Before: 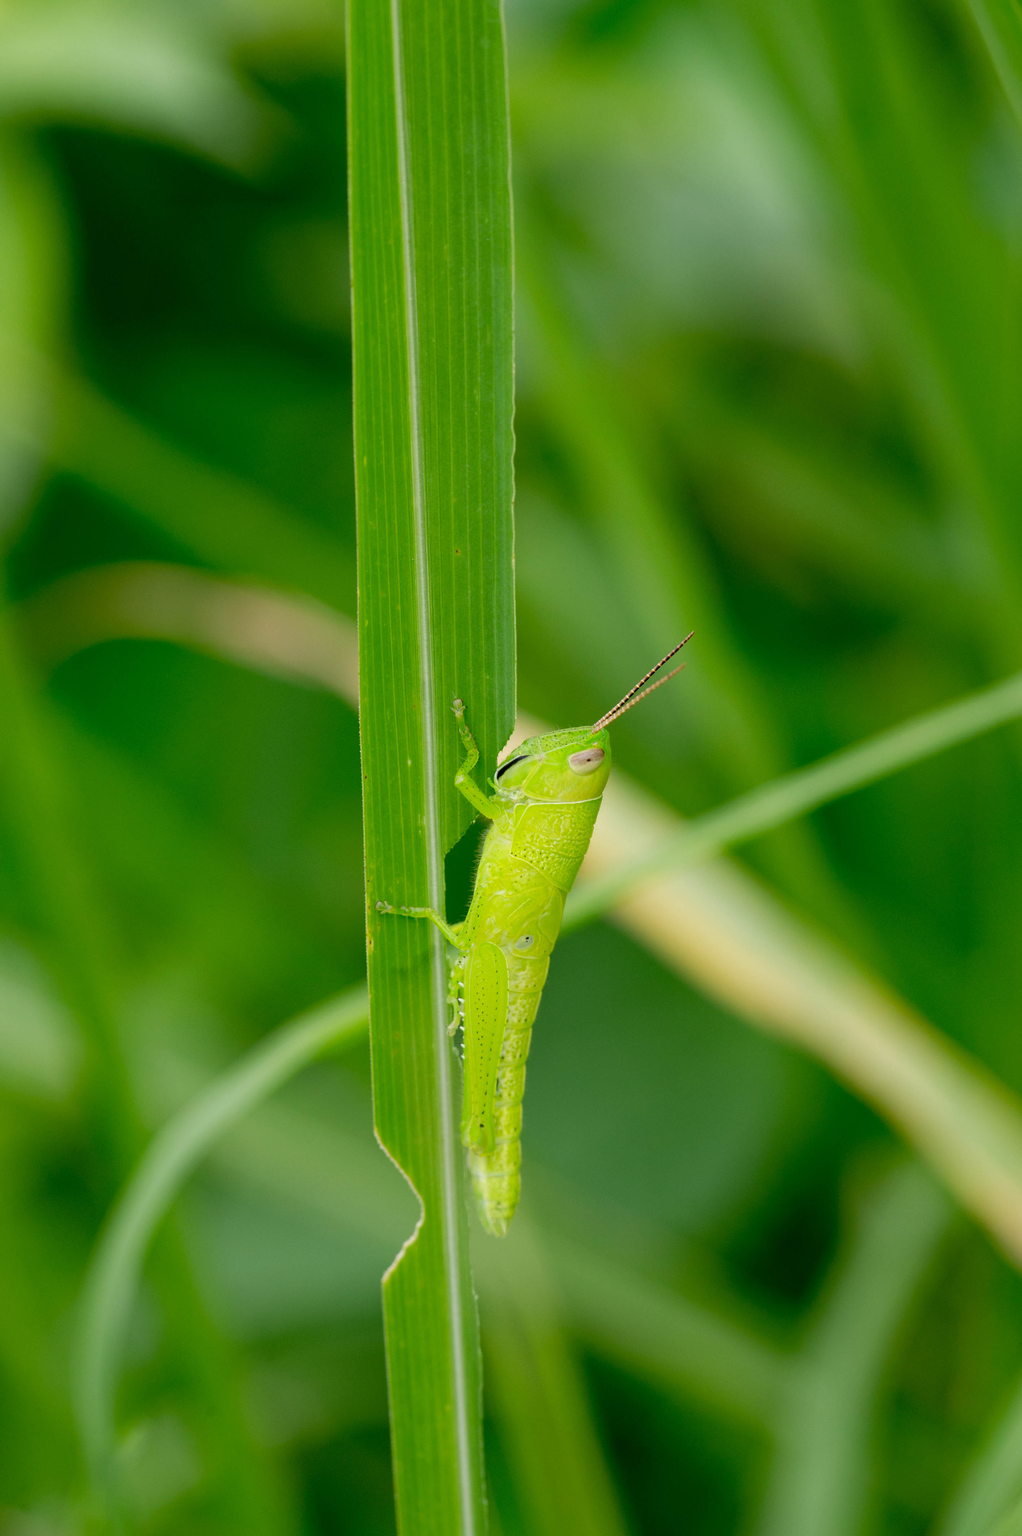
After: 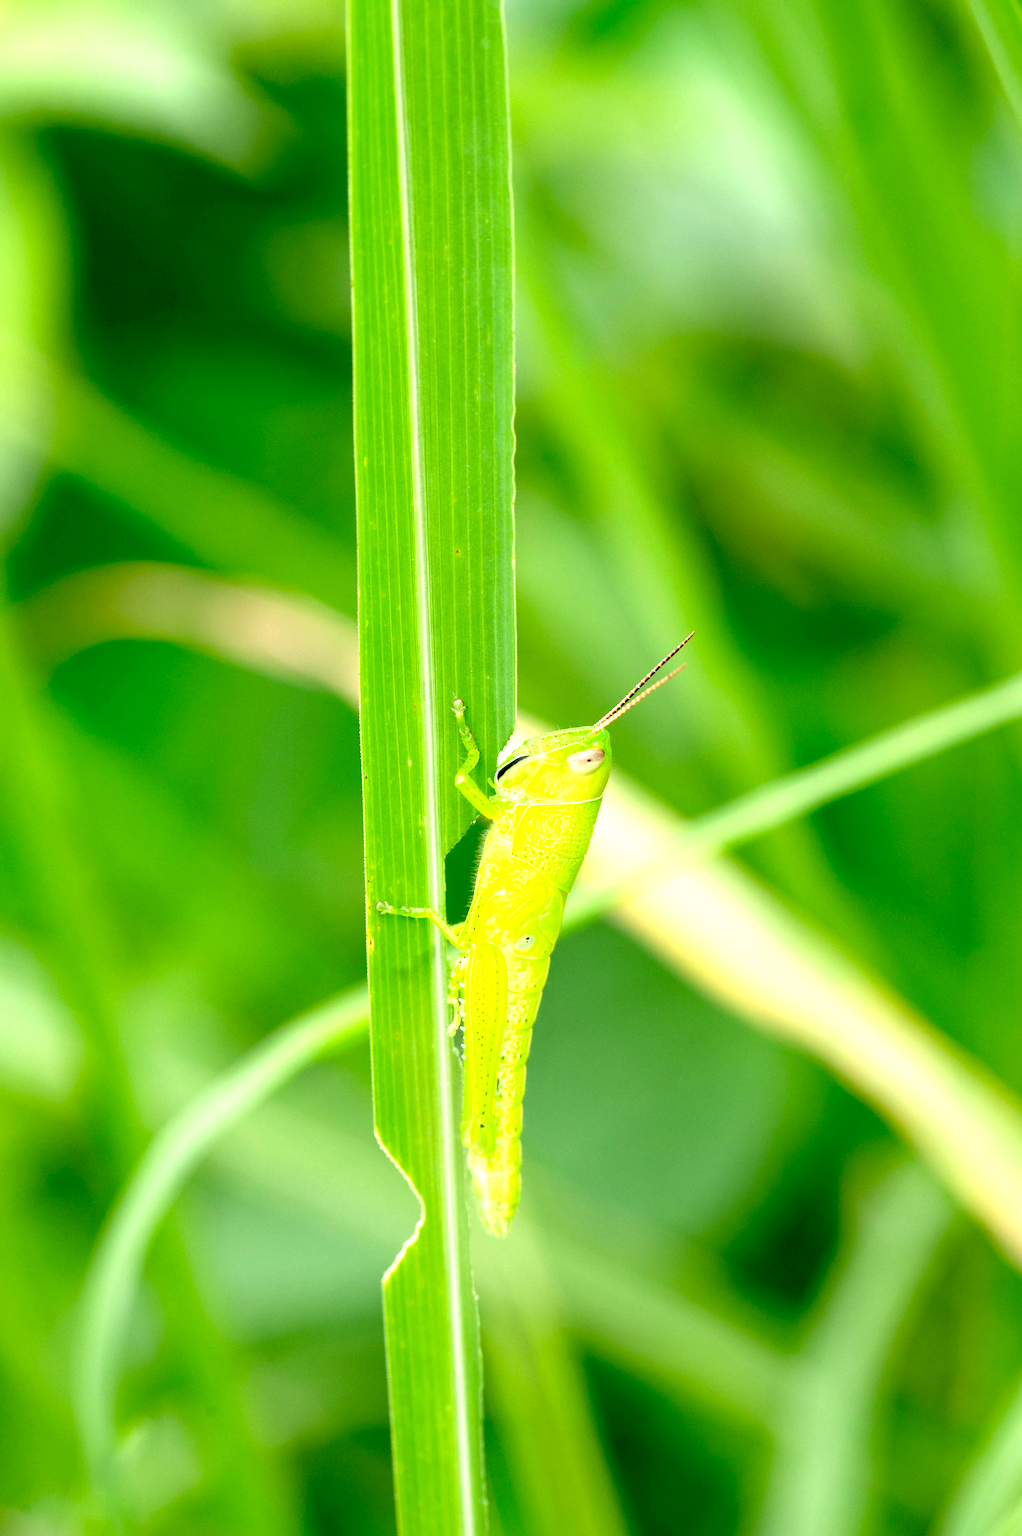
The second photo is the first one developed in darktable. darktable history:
exposure: black level correction 0.001, exposure 1.317 EV, compensate highlight preservation false
